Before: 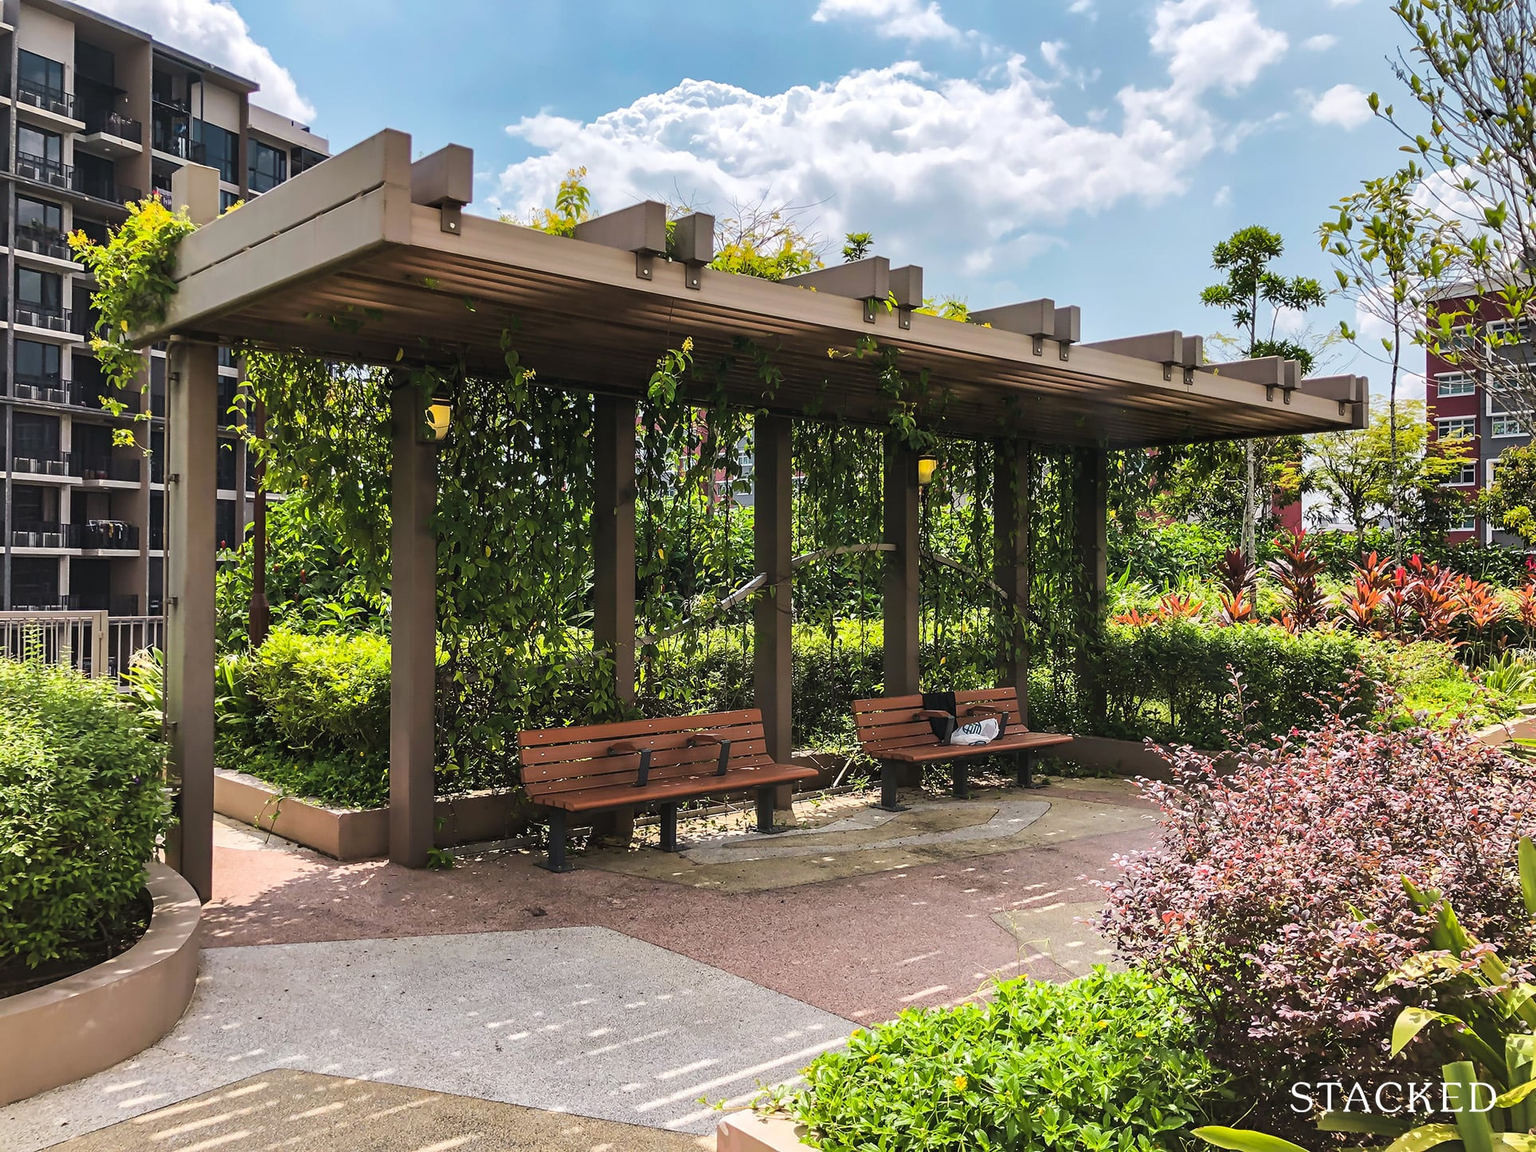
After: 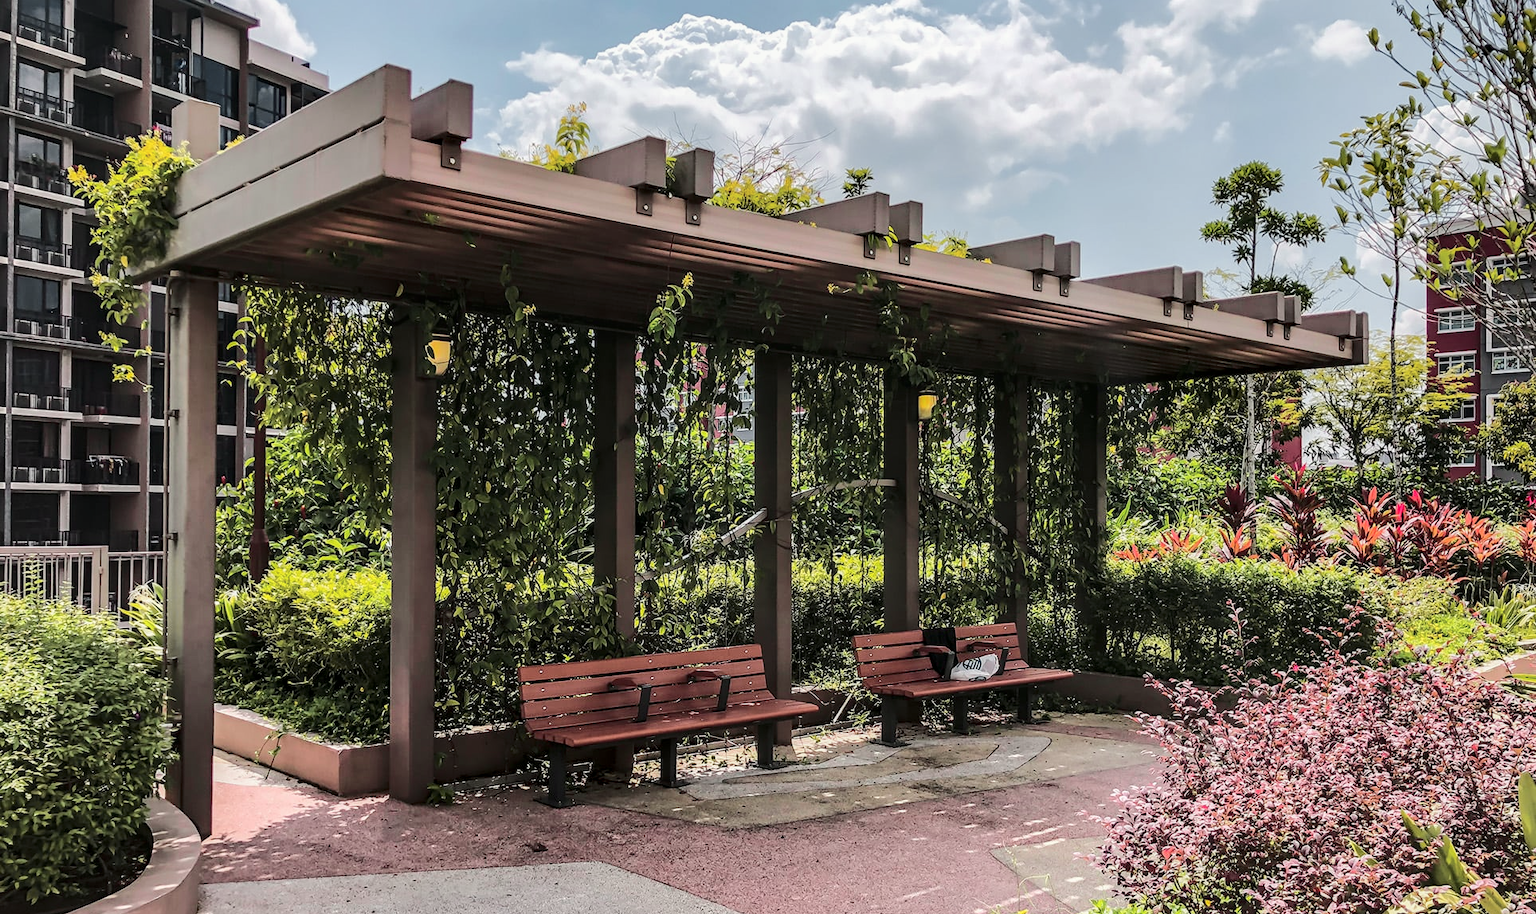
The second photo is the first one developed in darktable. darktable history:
local contrast: on, module defaults
tone curve: curves: ch0 [(0, 0) (0.058, 0.022) (0.265, 0.208) (0.41, 0.417) (0.485, 0.524) (0.638, 0.673) (0.845, 0.828) (0.994, 0.964)]; ch1 [(0, 0) (0.136, 0.146) (0.317, 0.34) (0.382, 0.408) (0.469, 0.482) (0.498, 0.497) (0.557, 0.573) (0.644, 0.643) (0.725, 0.765) (1, 1)]; ch2 [(0, 0) (0.352, 0.403) (0.45, 0.469) (0.502, 0.504) (0.54, 0.524) (0.592, 0.566) (0.638, 0.599) (1, 1)], color space Lab, independent channels, preserve colors none
crop and rotate: top 5.667%, bottom 14.937%
